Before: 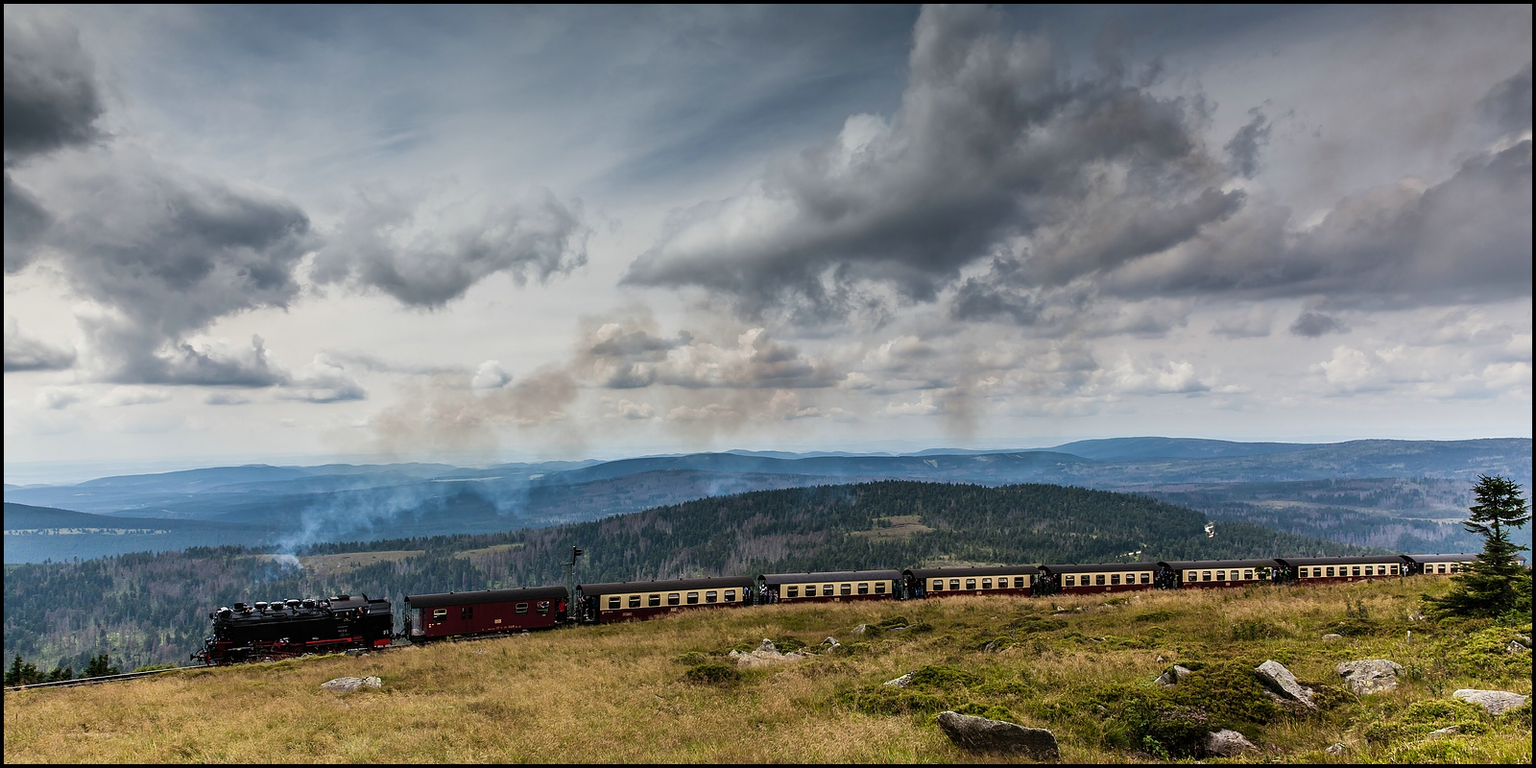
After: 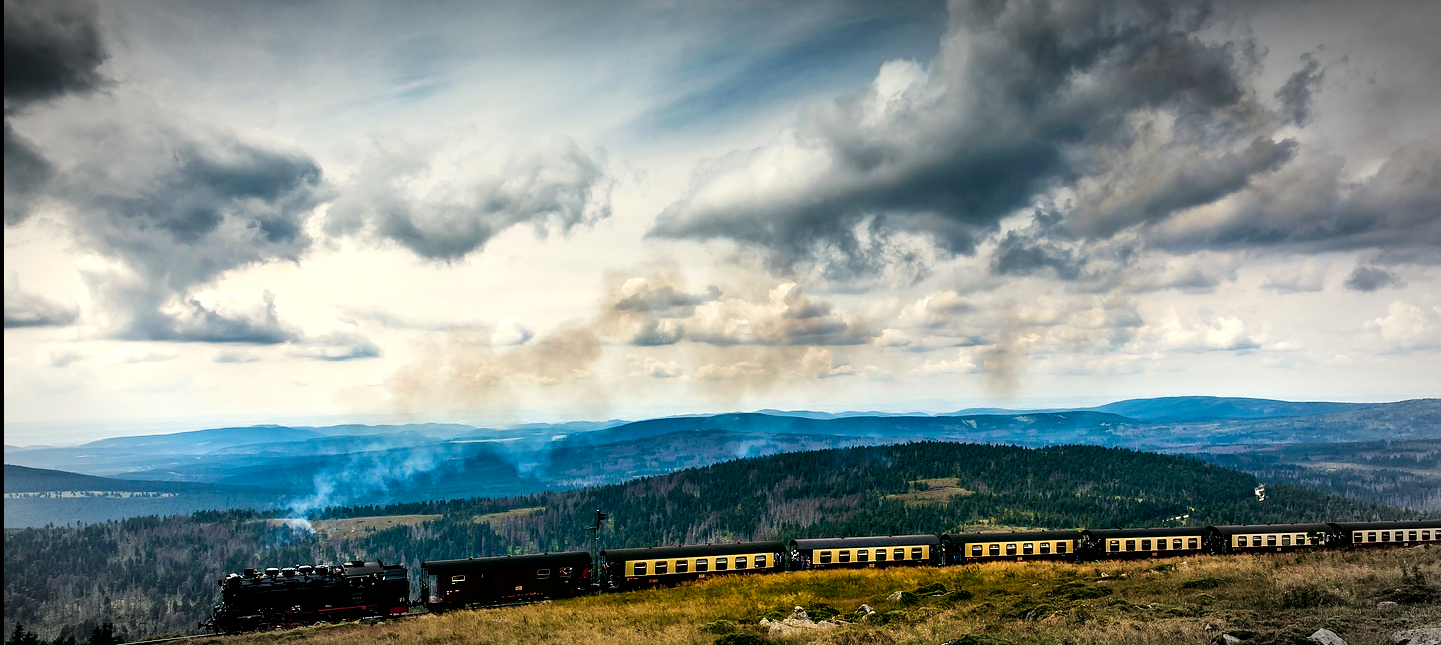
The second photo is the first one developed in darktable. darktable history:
crop: top 7.41%, right 9.911%, bottom 11.944%
vignetting: brightness -0.616, saturation -0.676, center (-0.011, 0), automatic ratio true, unbound false
color balance rgb: highlights gain › chroma 3.089%, highlights gain › hue 76.47°, global offset › luminance -0.342%, global offset › chroma 0.108%, global offset › hue 162.53°, perceptual saturation grading › global saturation 29.4%, perceptual brilliance grading › global brilliance -5.434%, perceptual brilliance grading › highlights 25.139%, perceptual brilliance grading › mid-tones 7.259%, perceptual brilliance grading › shadows -4.75%, global vibrance 20%
tone curve: curves: ch0 [(0, 0) (0.118, 0.034) (0.182, 0.124) (0.265, 0.214) (0.504, 0.508) (0.783, 0.825) (1, 1)], preserve colors none
